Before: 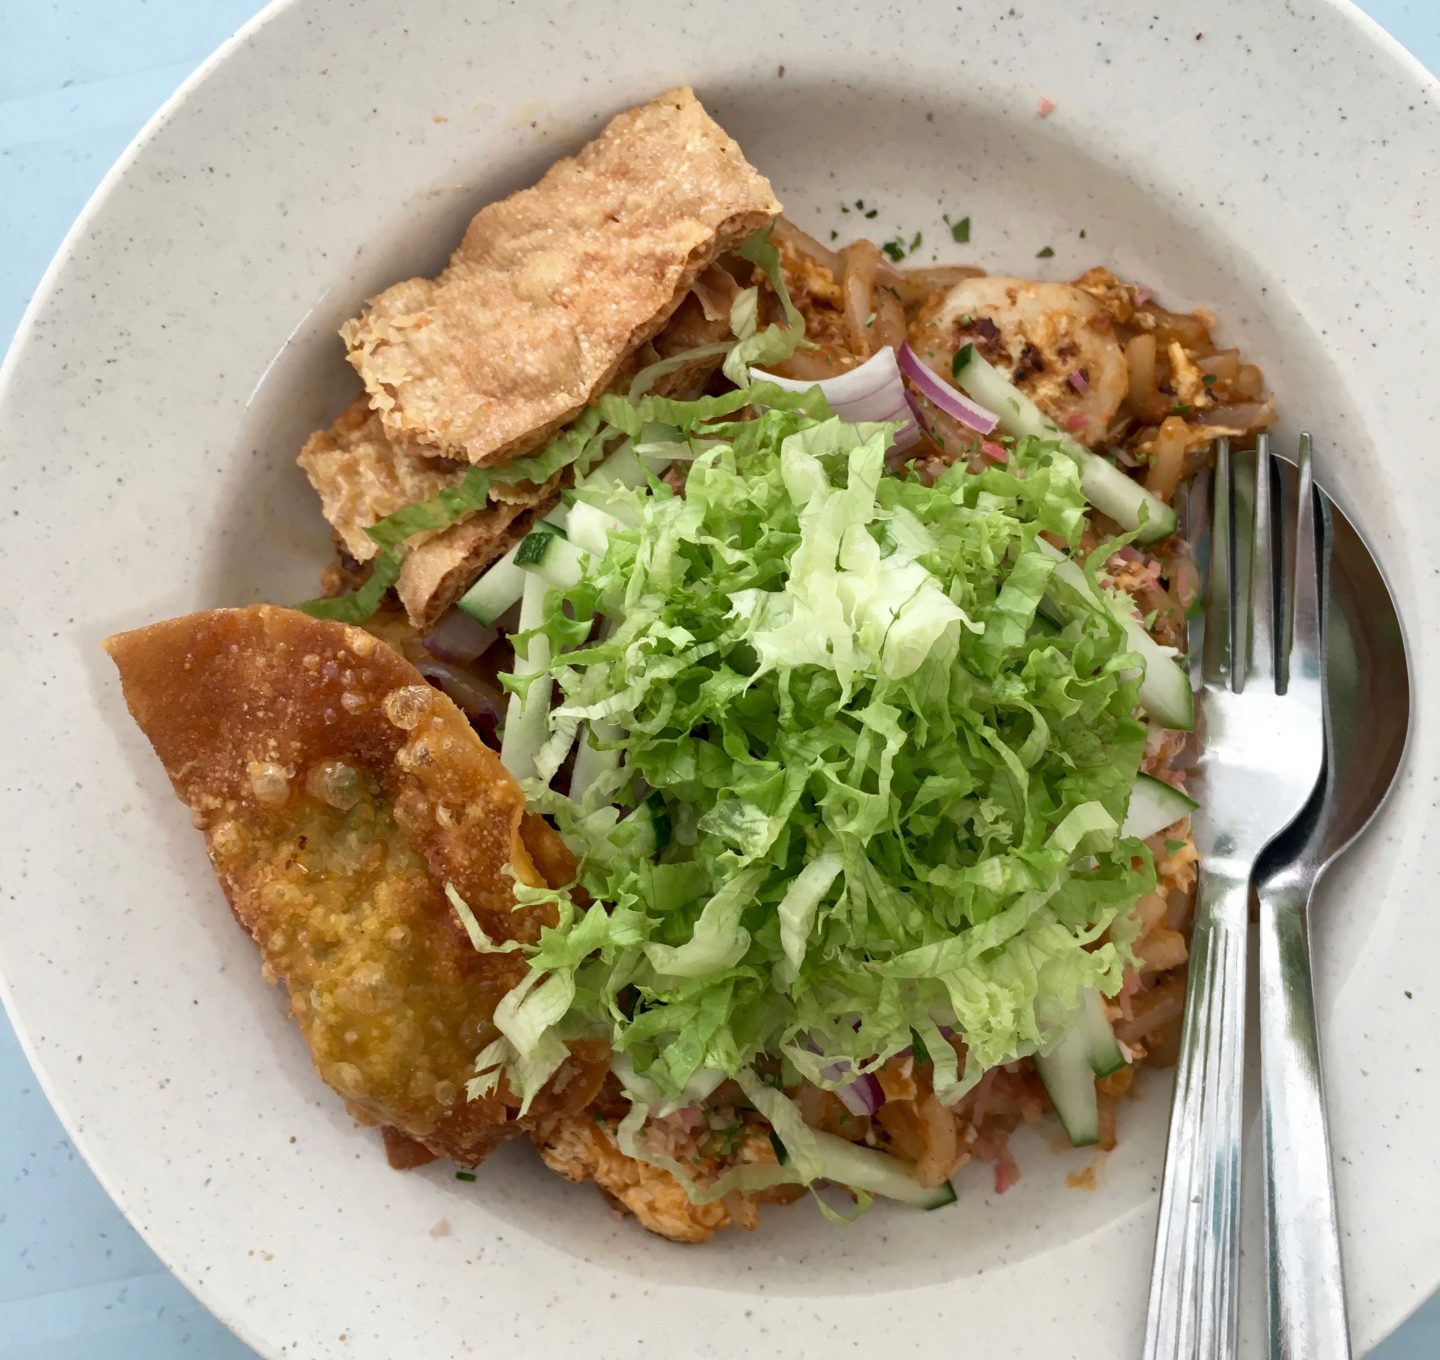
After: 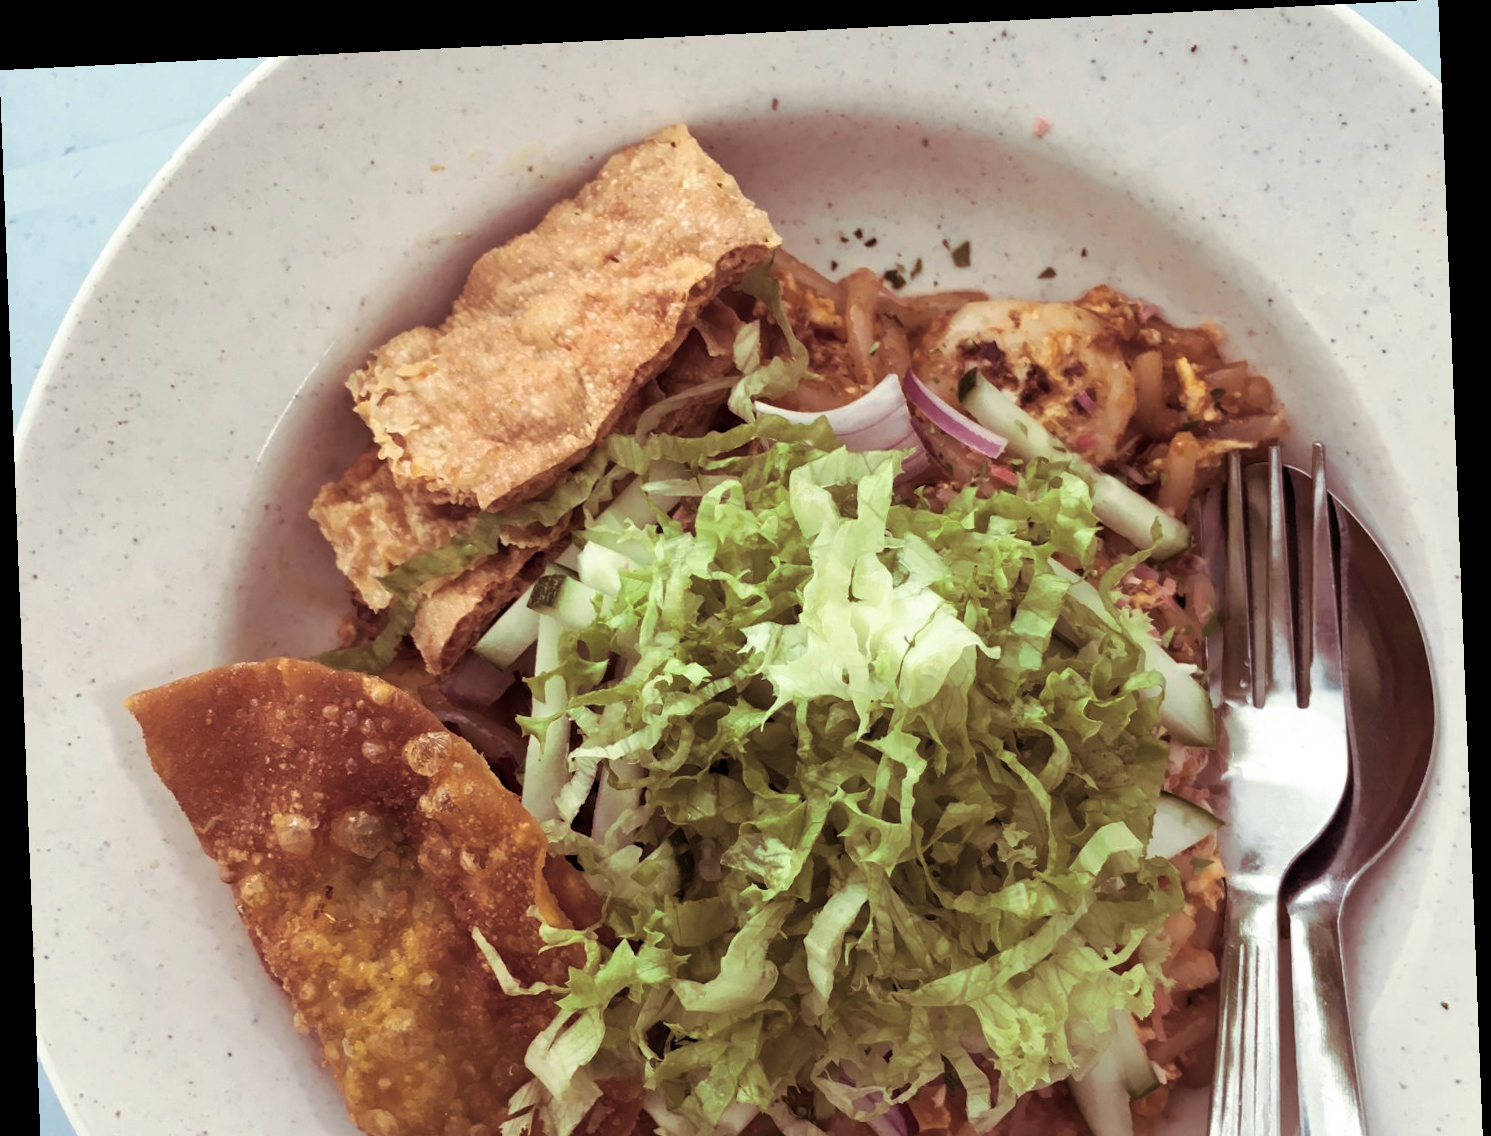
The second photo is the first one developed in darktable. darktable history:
rotate and perspective: rotation -2.22°, lens shift (horizontal) -0.022, automatic cropping off
split-toning: on, module defaults
crop: bottom 19.644%
